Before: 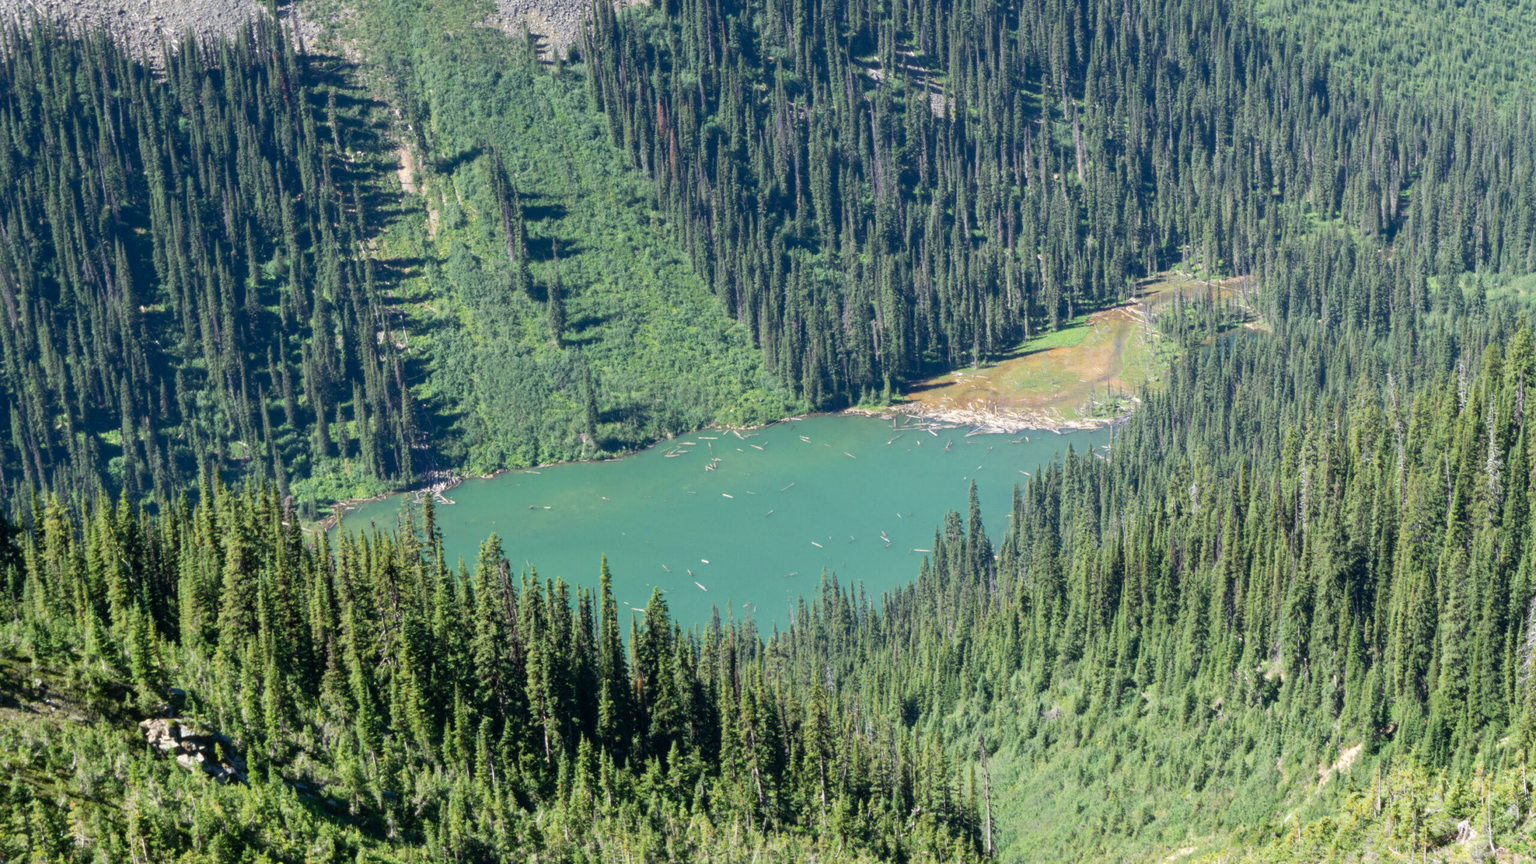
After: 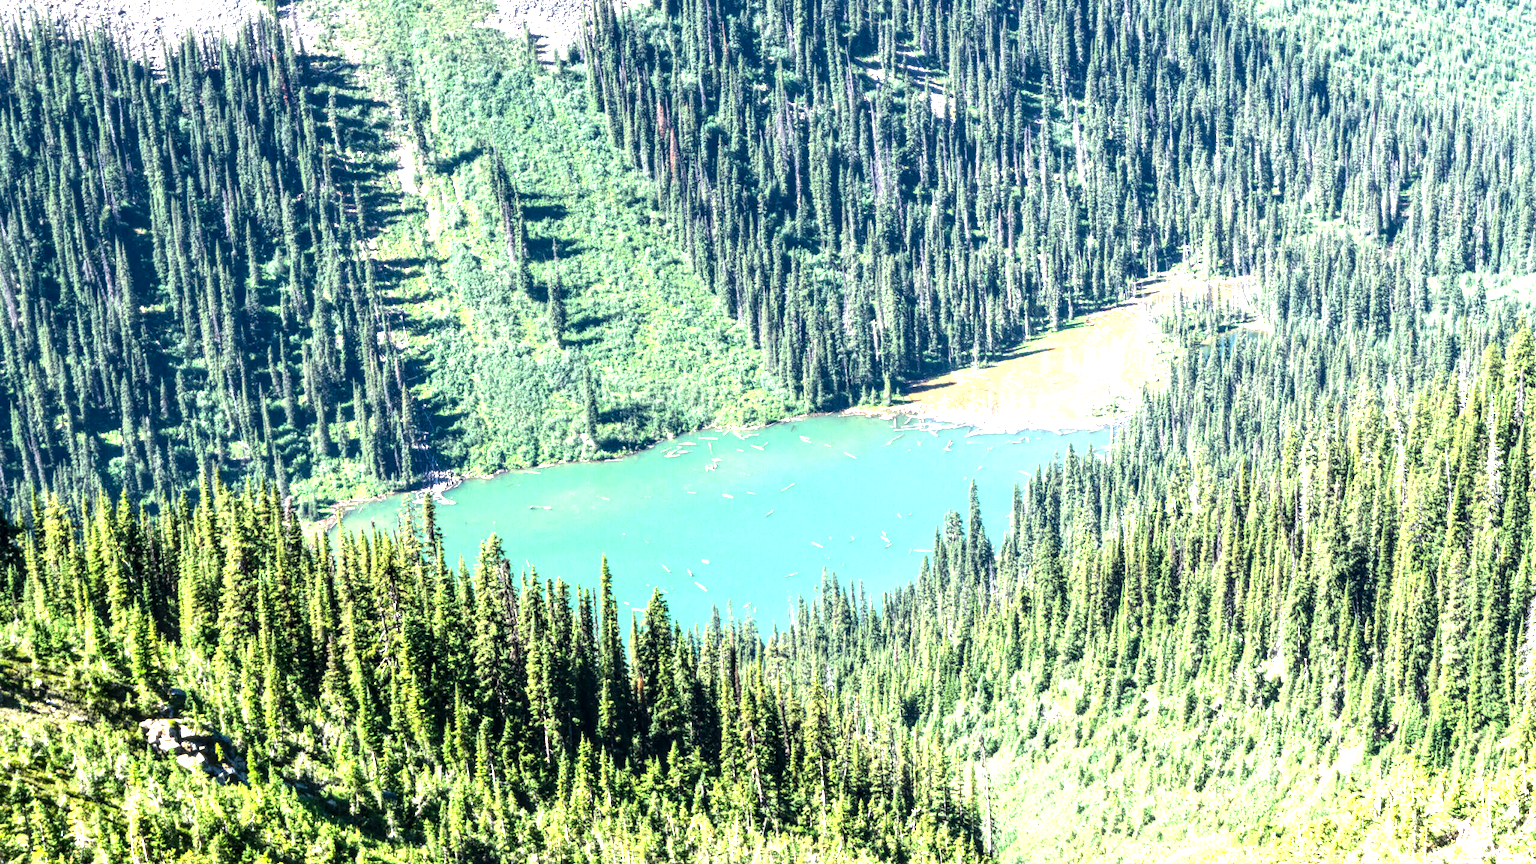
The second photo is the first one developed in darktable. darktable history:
color balance: output saturation 110%
tone equalizer: -8 EV -0.75 EV, -7 EV -0.7 EV, -6 EV -0.6 EV, -5 EV -0.4 EV, -3 EV 0.4 EV, -2 EV 0.6 EV, -1 EV 0.7 EV, +0 EV 0.75 EV, edges refinement/feathering 500, mask exposure compensation -1.57 EV, preserve details no
local contrast: detail 142%
exposure: exposure 0.999 EV, compensate highlight preservation false
